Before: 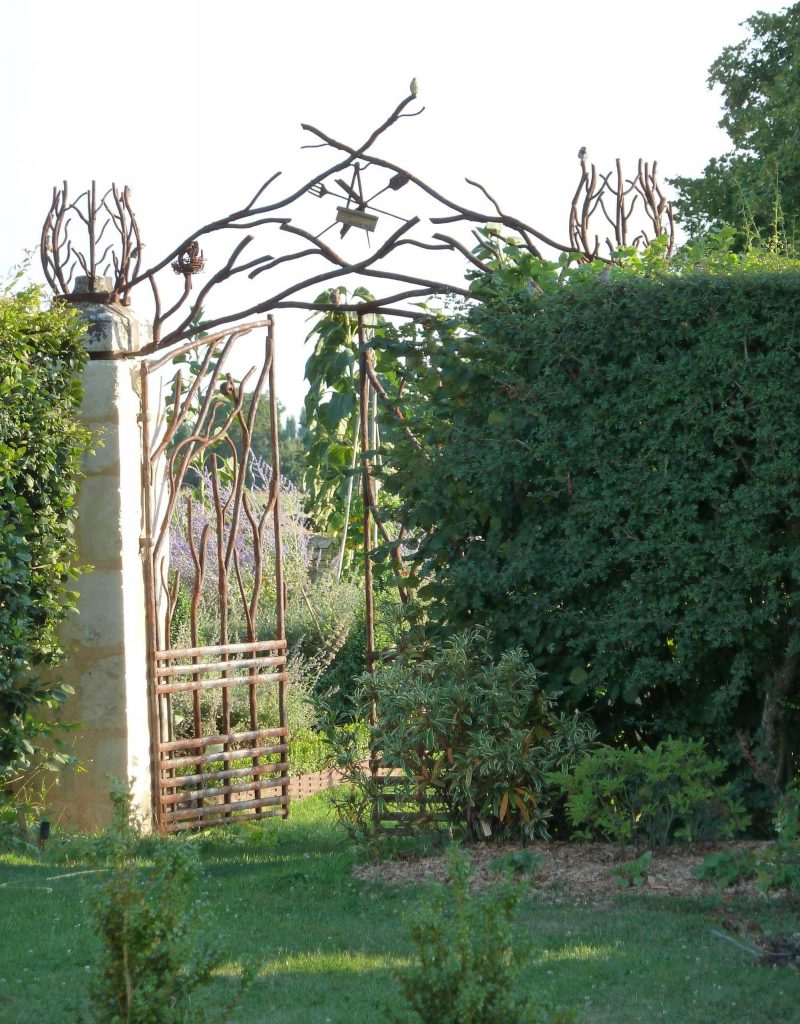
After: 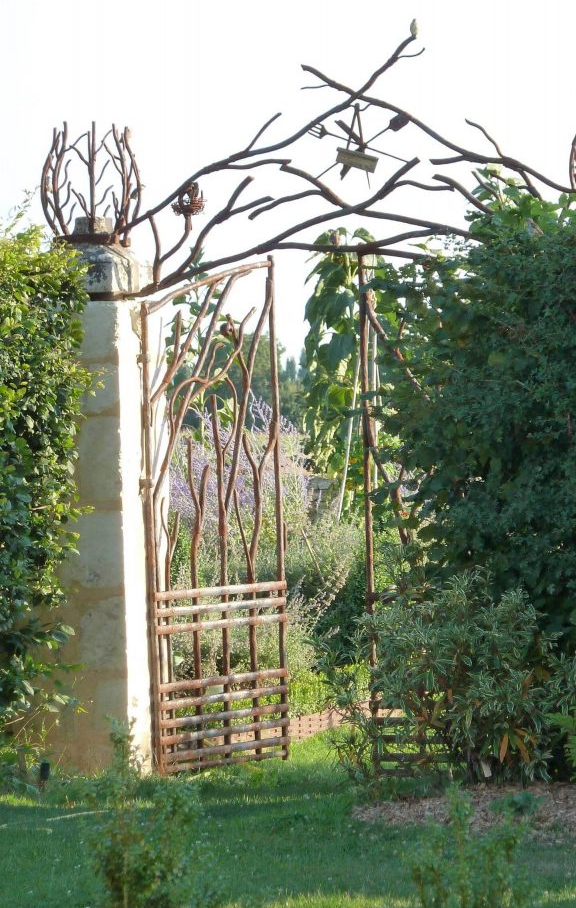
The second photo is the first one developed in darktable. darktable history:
crop: top 5.762%, right 27.884%, bottom 5.563%
